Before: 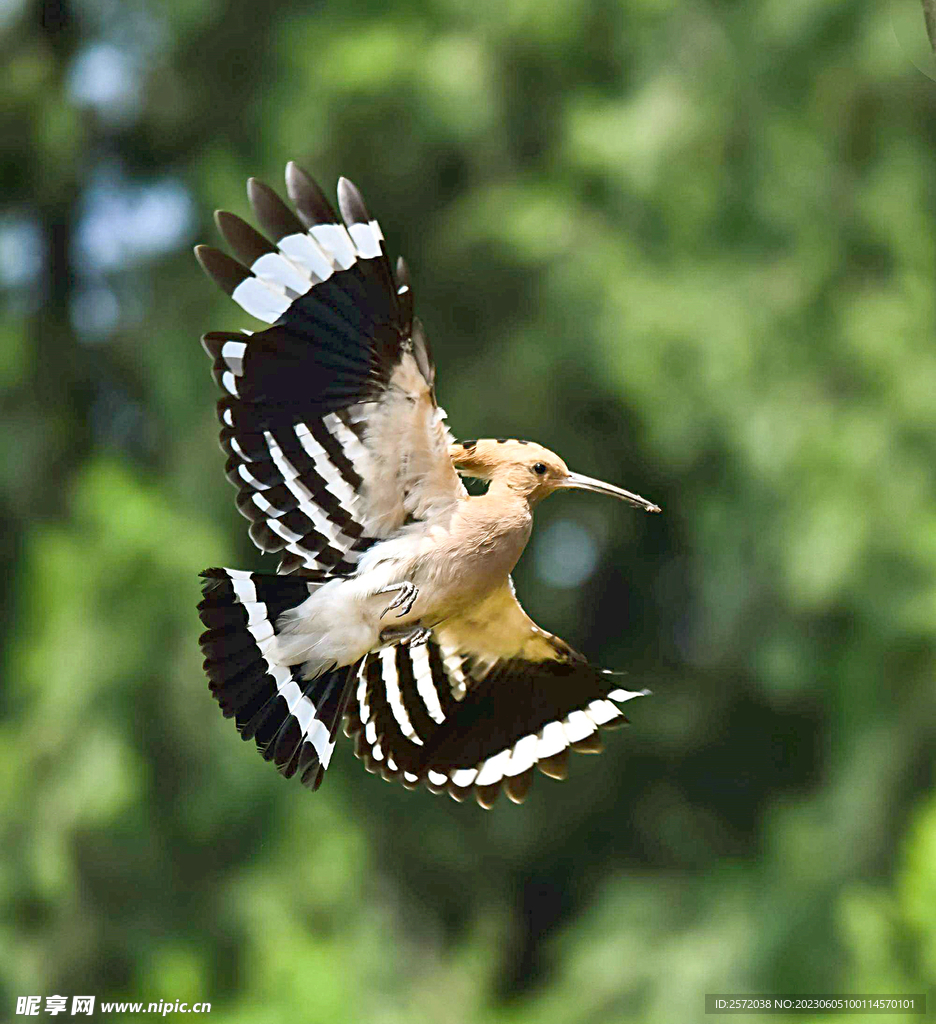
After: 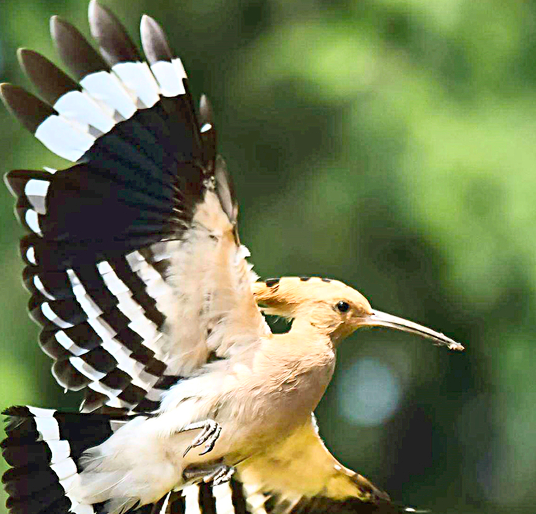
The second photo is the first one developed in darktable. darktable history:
contrast brightness saturation: contrast 0.201, brightness 0.169, saturation 0.228
crop: left 21.096%, top 15.828%, right 21.537%, bottom 33.956%
